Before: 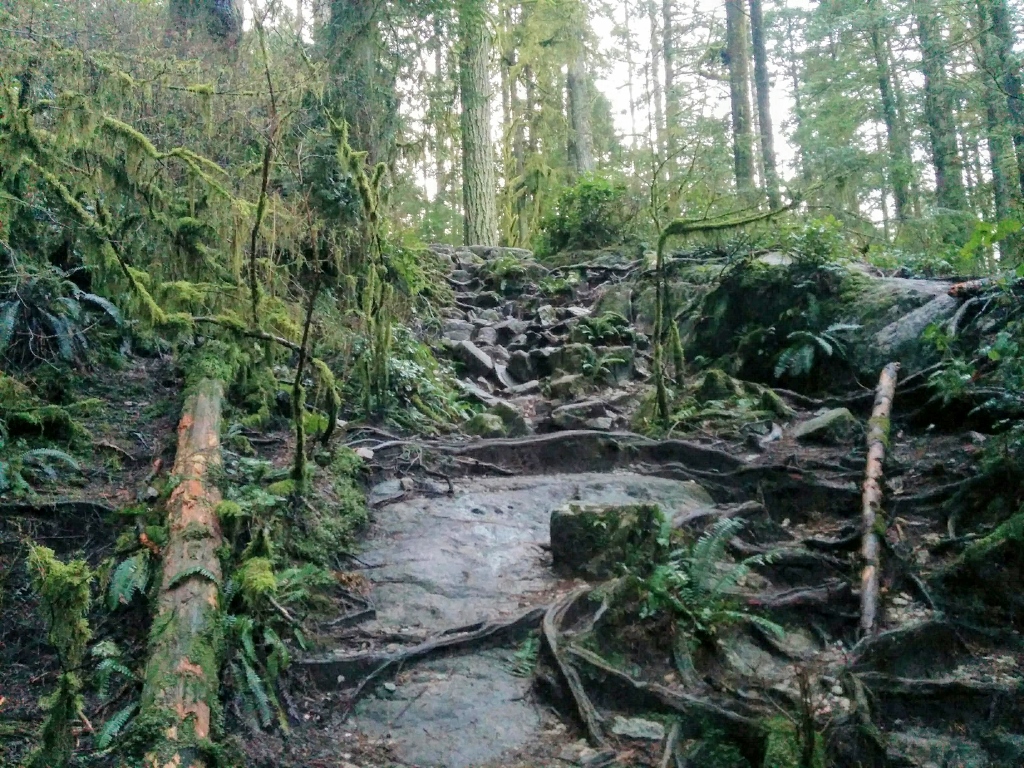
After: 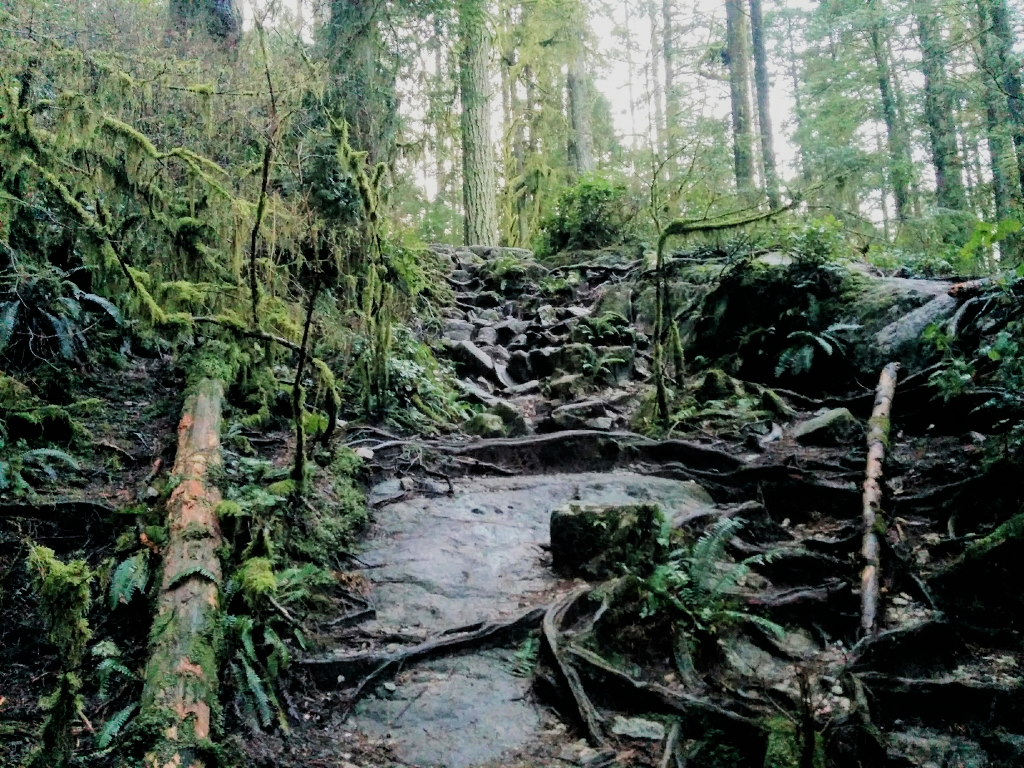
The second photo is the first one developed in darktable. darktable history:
filmic rgb: black relative exposure -5.09 EV, white relative exposure 3.95 EV, threshold 3.03 EV, hardness 2.89, contrast 1.297, highlights saturation mix -9.73%, enable highlight reconstruction true
color balance rgb: perceptual saturation grading › global saturation -2.181%, perceptual saturation grading › highlights -7.877%, perceptual saturation grading › mid-tones 7.957%, perceptual saturation grading › shadows 3.377%, global vibrance 20%
